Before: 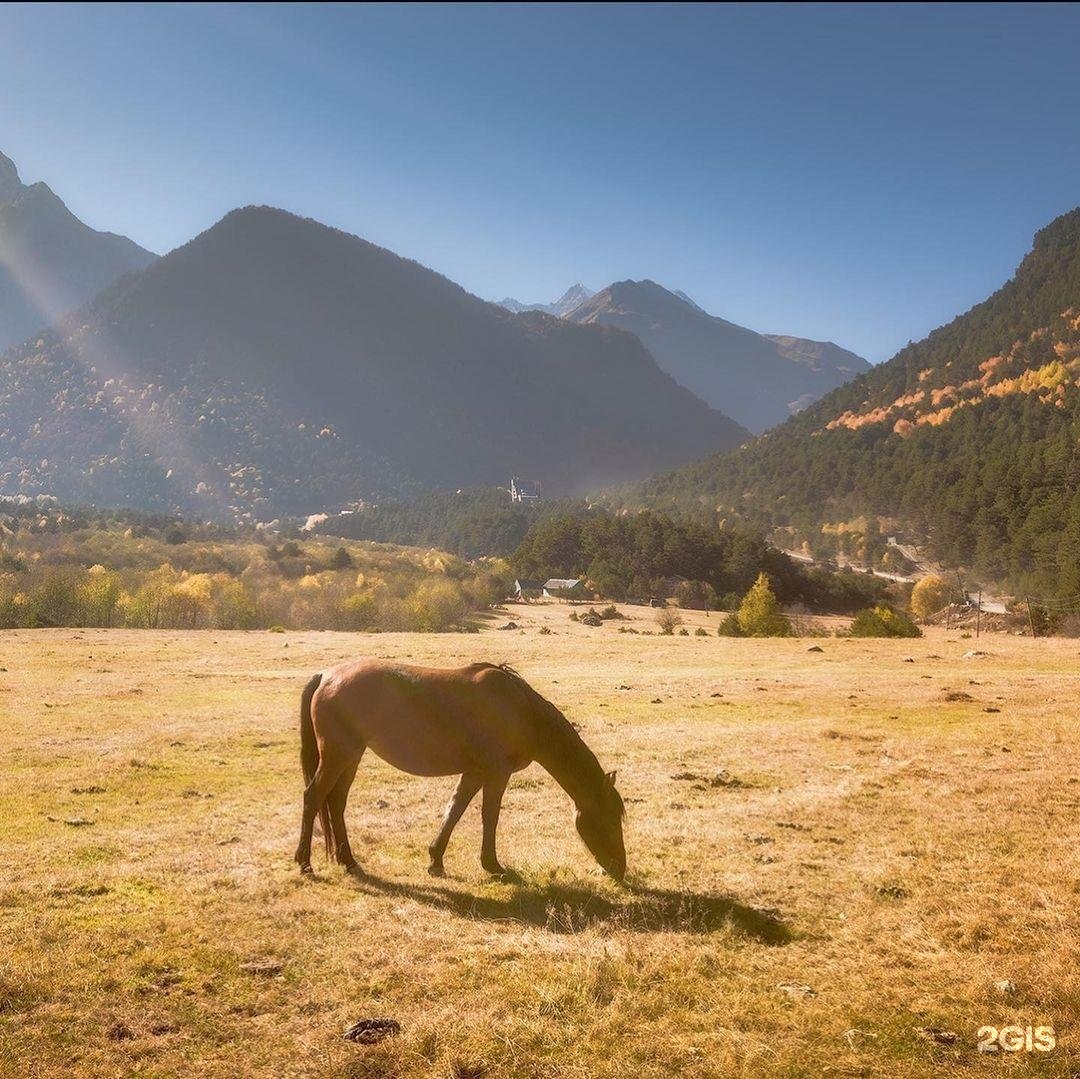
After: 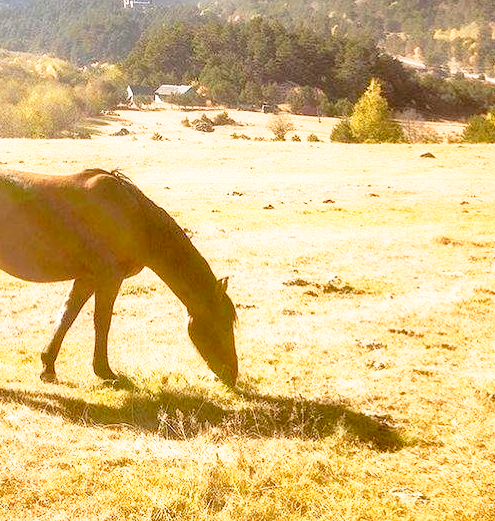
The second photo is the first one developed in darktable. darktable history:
base curve: curves: ch0 [(0, 0) (0.012, 0.01) (0.073, 0.168) (0.31, 0.711) (0.645, 0.957) (1, 1)], preserve colors none
crop: left 35.976%, top 45.819%, right 18.162%, bottom 5.807%
